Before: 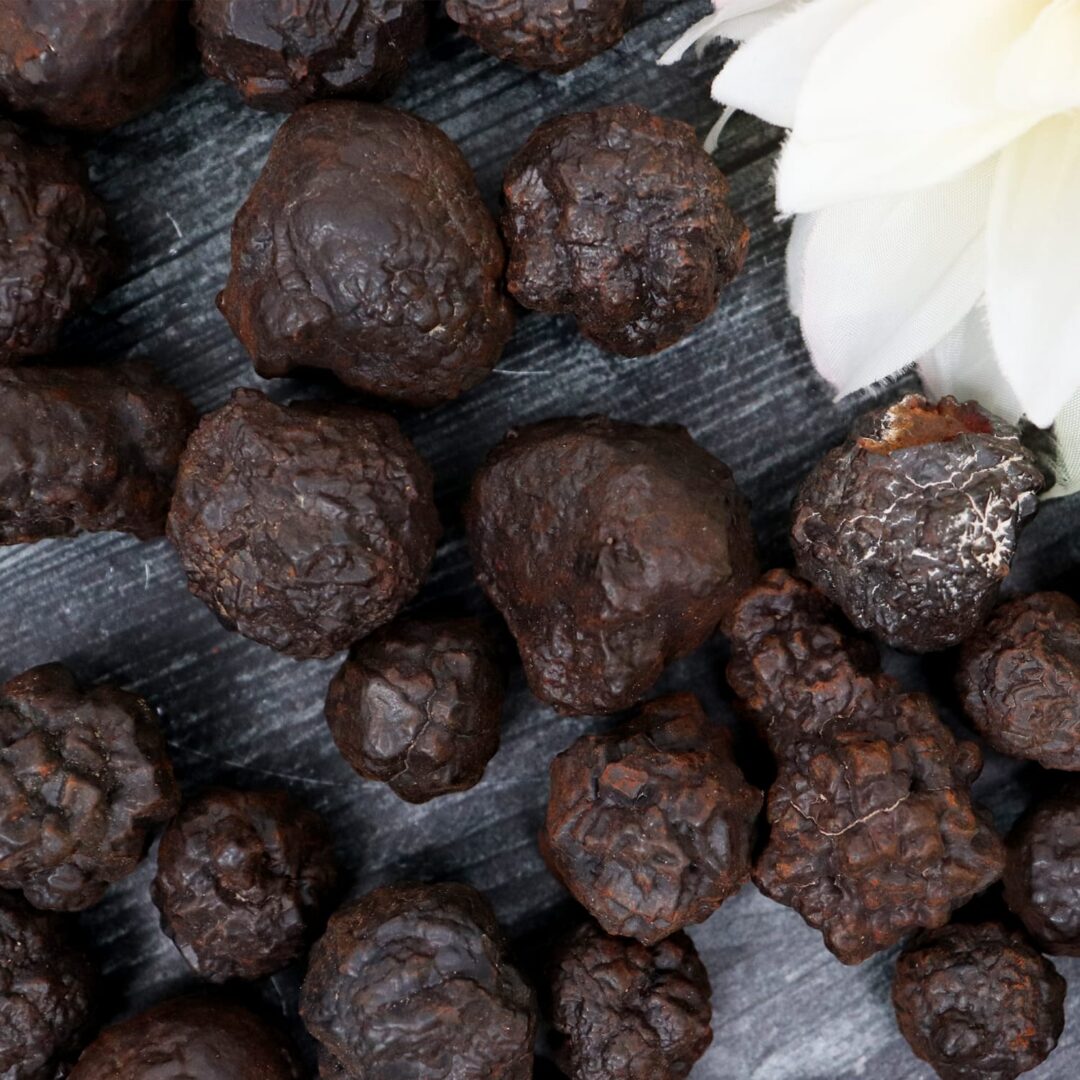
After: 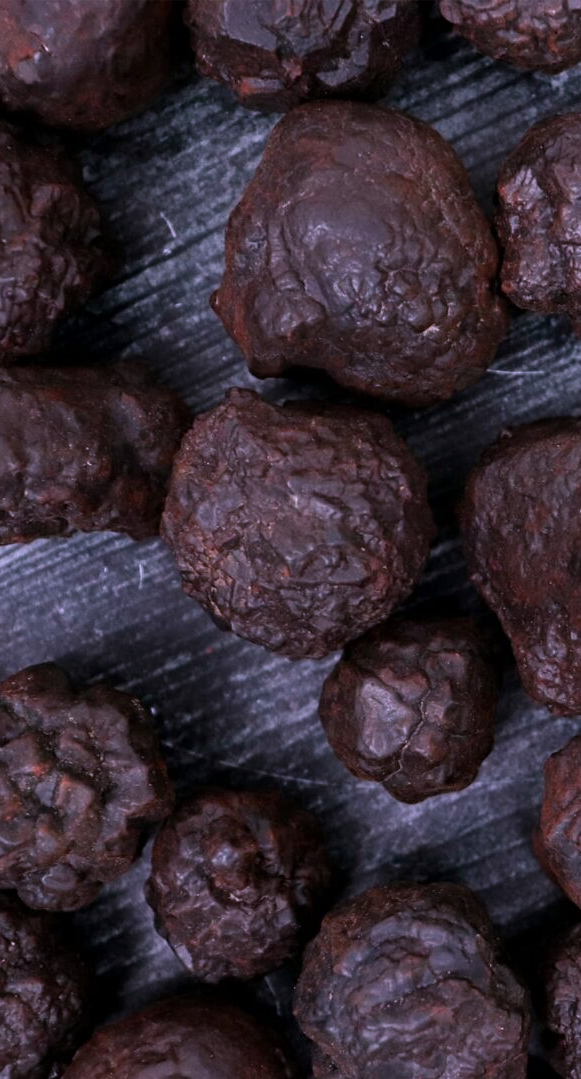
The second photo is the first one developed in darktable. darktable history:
color correction: highlights a* 15.03, highlights b* -25.07
crop: left 0.587%, right 45.588%, bottom 0.086%
